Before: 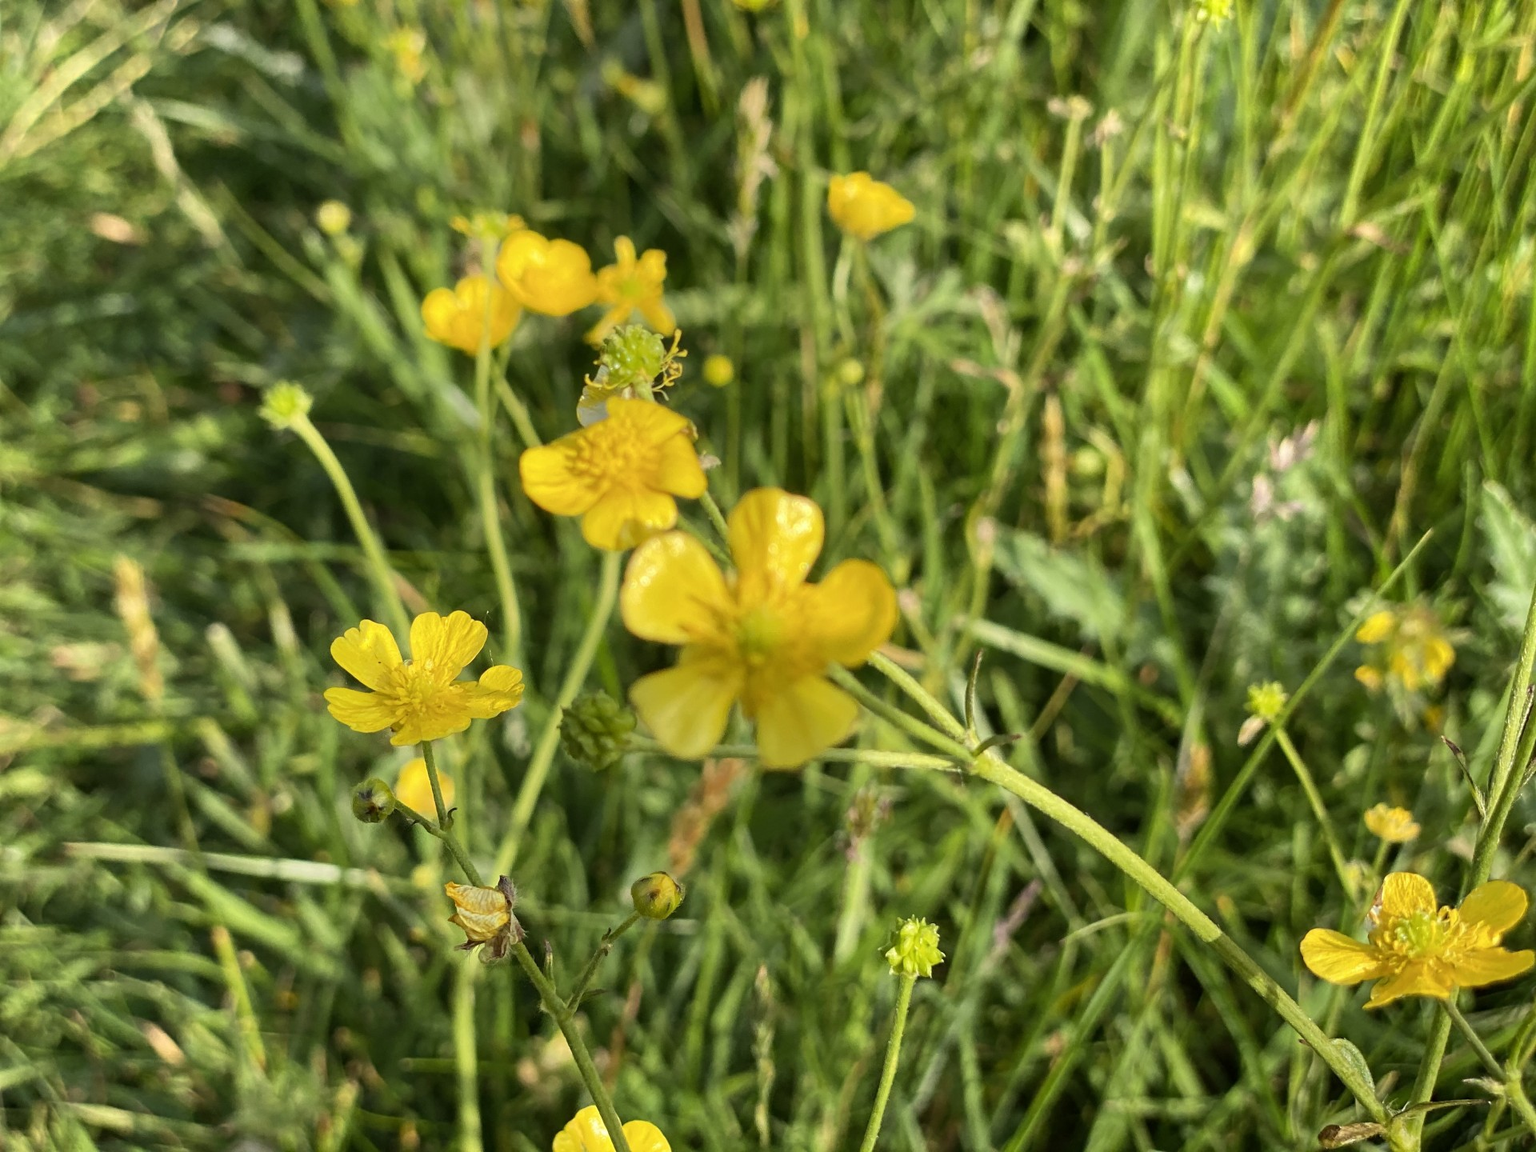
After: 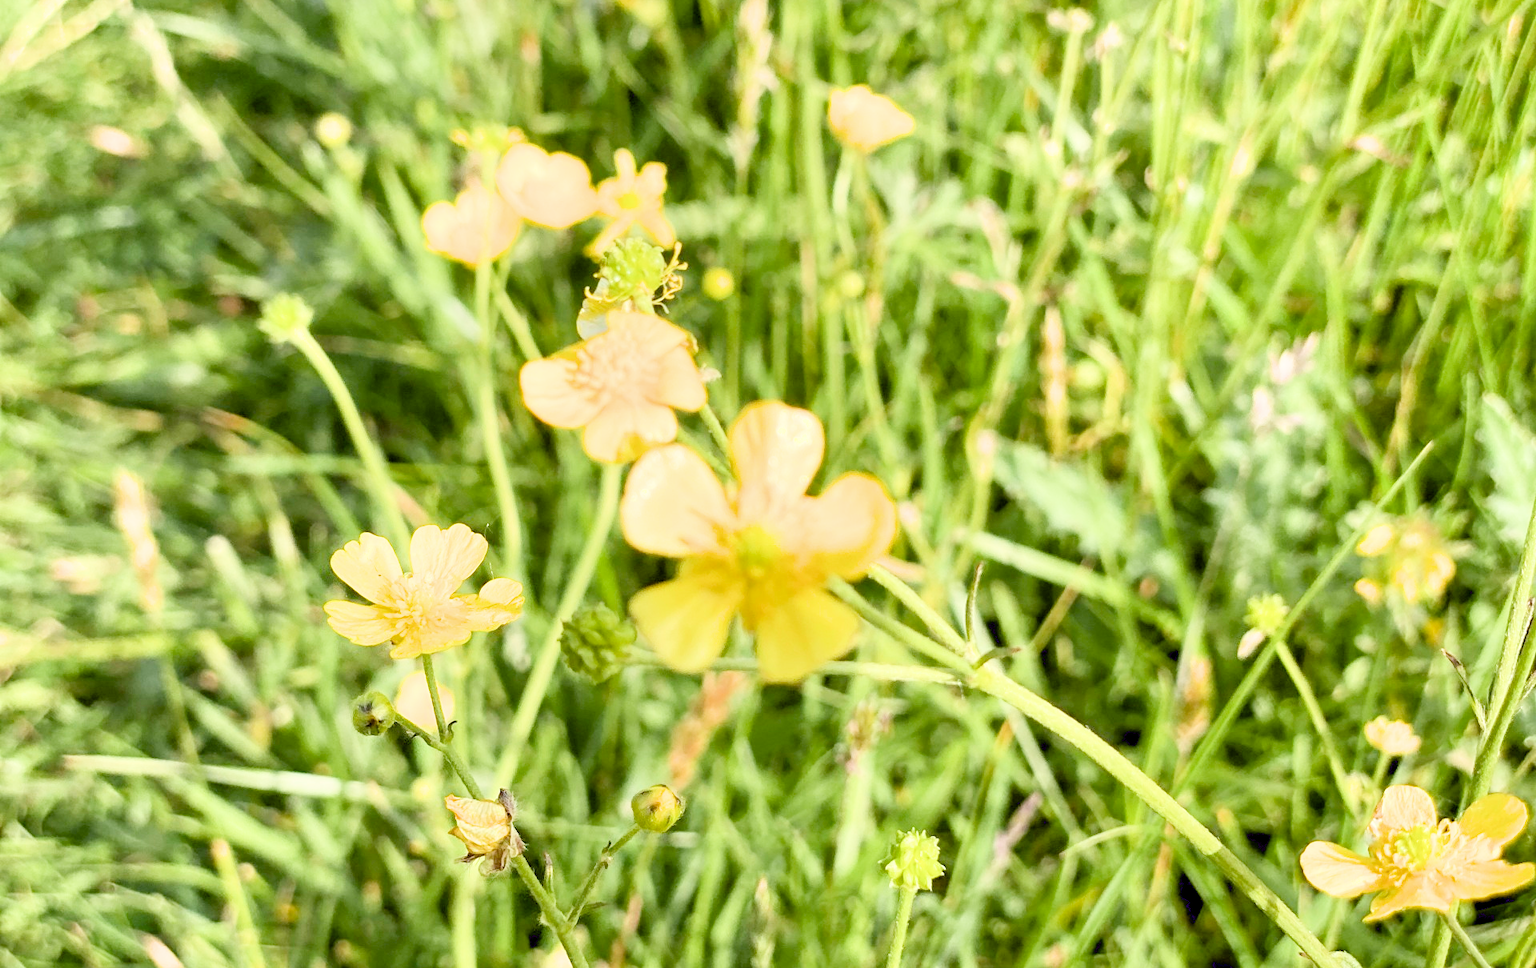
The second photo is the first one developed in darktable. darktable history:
shadows and highlights: shadows 36.55, highlights -26.59, soften with gaussian
filmic rgb: black relative exposure -7.65 EV, white relative exposure 4.56 EV, hardness 3.61
crop: top 7.606%, bottom 8.313%
exposure: black level correction 0.005, exposure 2.075 EV, compensate highlight preservation false
